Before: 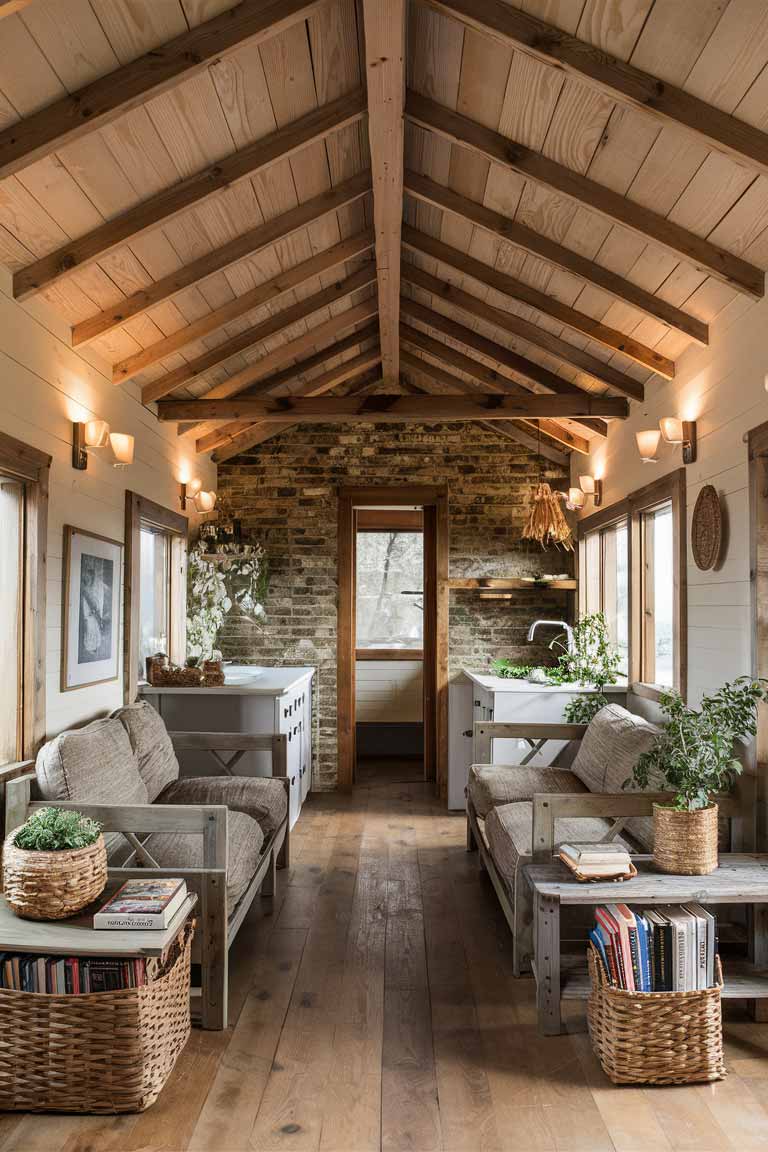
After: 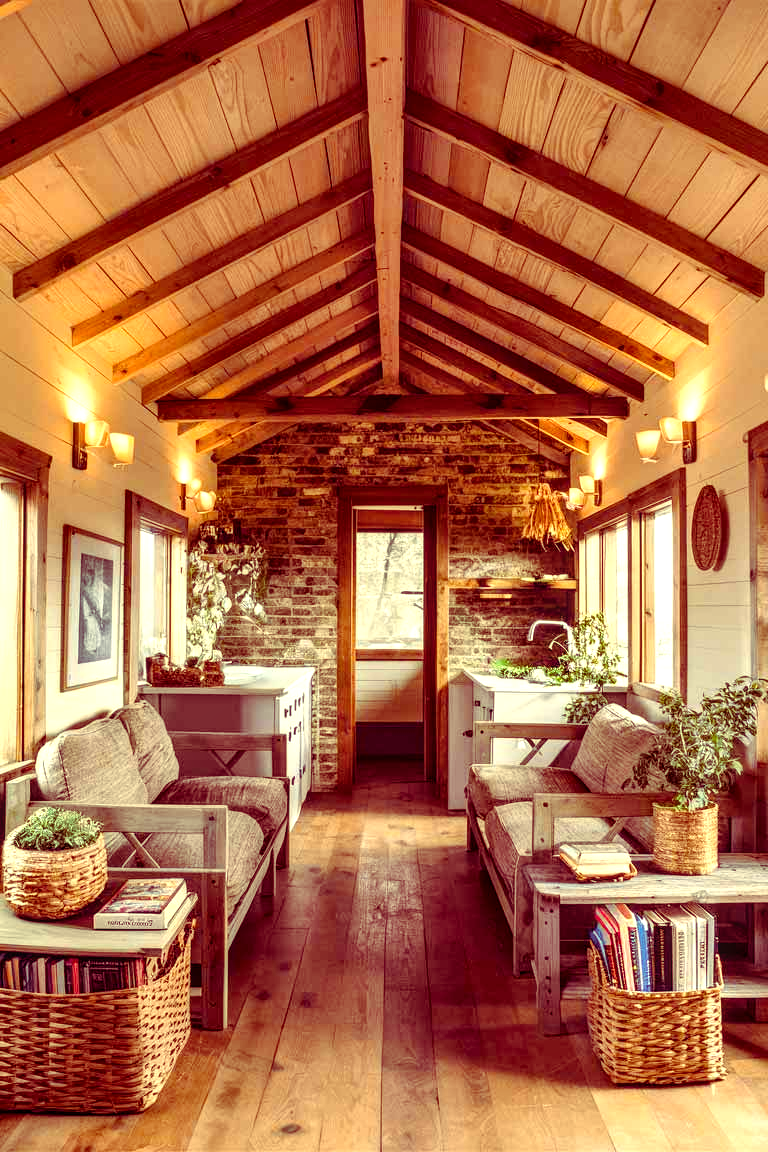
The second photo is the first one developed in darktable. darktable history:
shadows and highlights: shadows 74.13, highlights -24.25, soften with gaussian
exposure: black level correction 0, exposure 0.702 EV, compensate highlight preservation false
local contrast: on, module defaults
color balance rgb: shadows lift › luminance -18.825%, shadows lift › chroma 35.156%, power › hue 210.44°, highlights gain › chroma 8.077%, highlights gain › hue 85.15°, perceptual saturation grading › global saturation 0.659%, perceptual saturation grading › mid-tones 11.396%, perceptual brilliance grading › global brilliance 2.682%, perceptual brilliance grading › highlights -3.237%, perceptual brilliance grading › shadows 2.752%, global vibrance 30.273%
